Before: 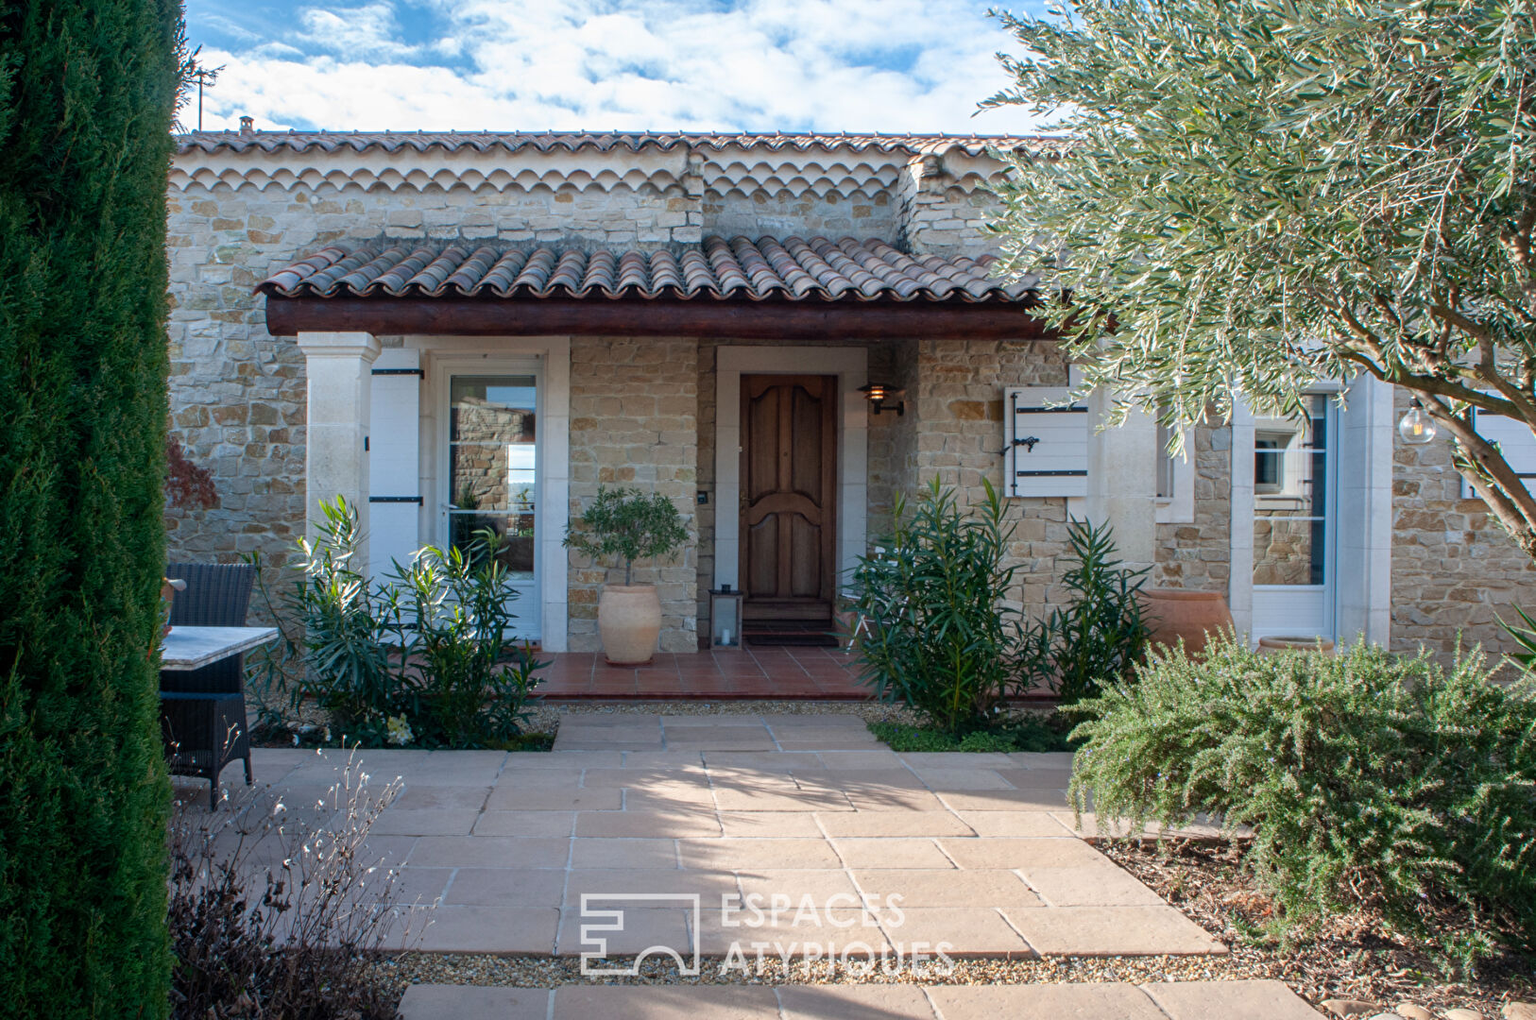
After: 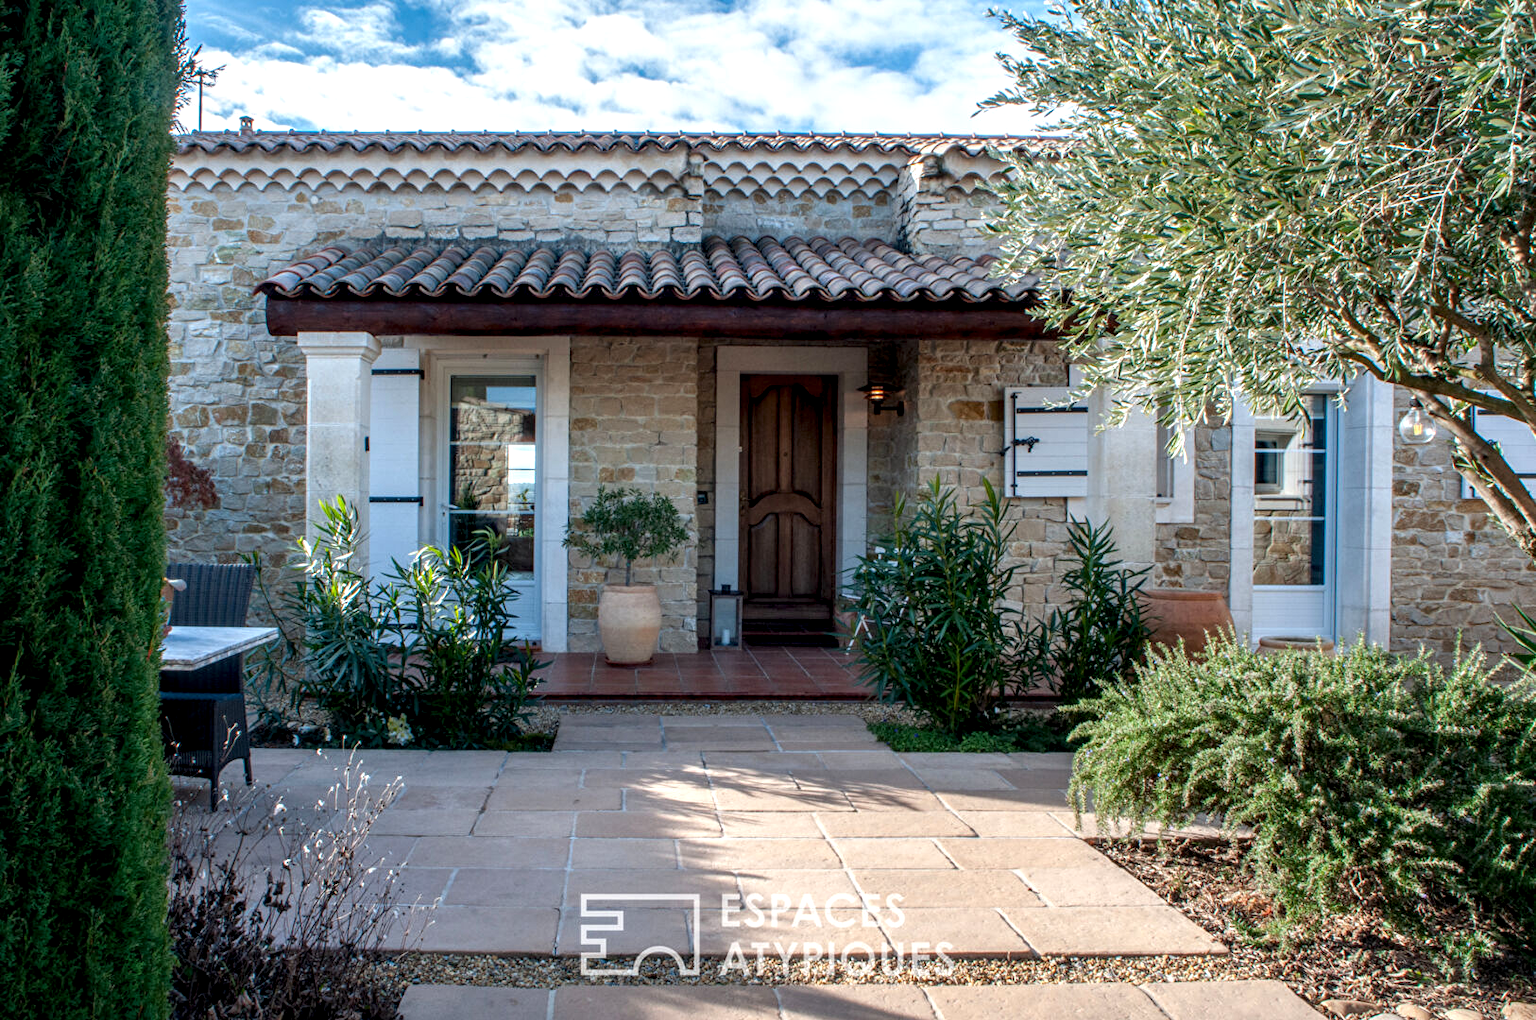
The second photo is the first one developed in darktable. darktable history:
contrast brightness saturation: saturation 0.13
local contrast: detail 154%
